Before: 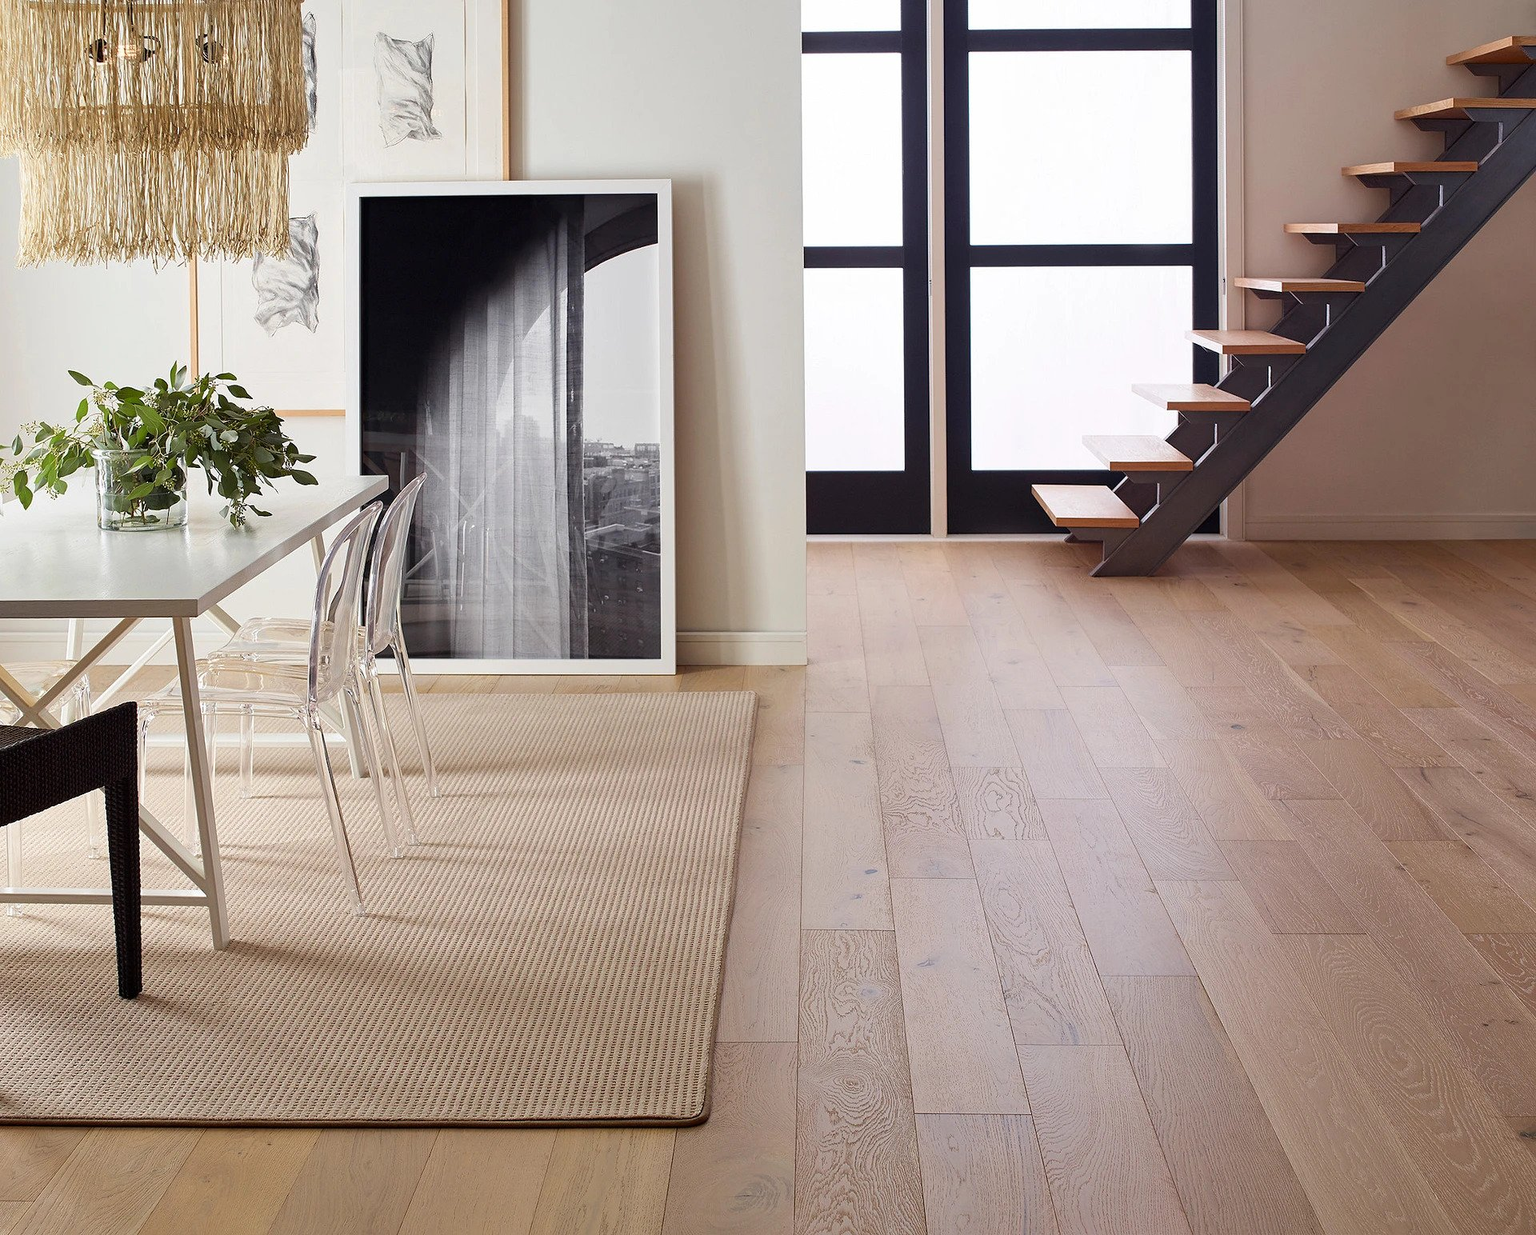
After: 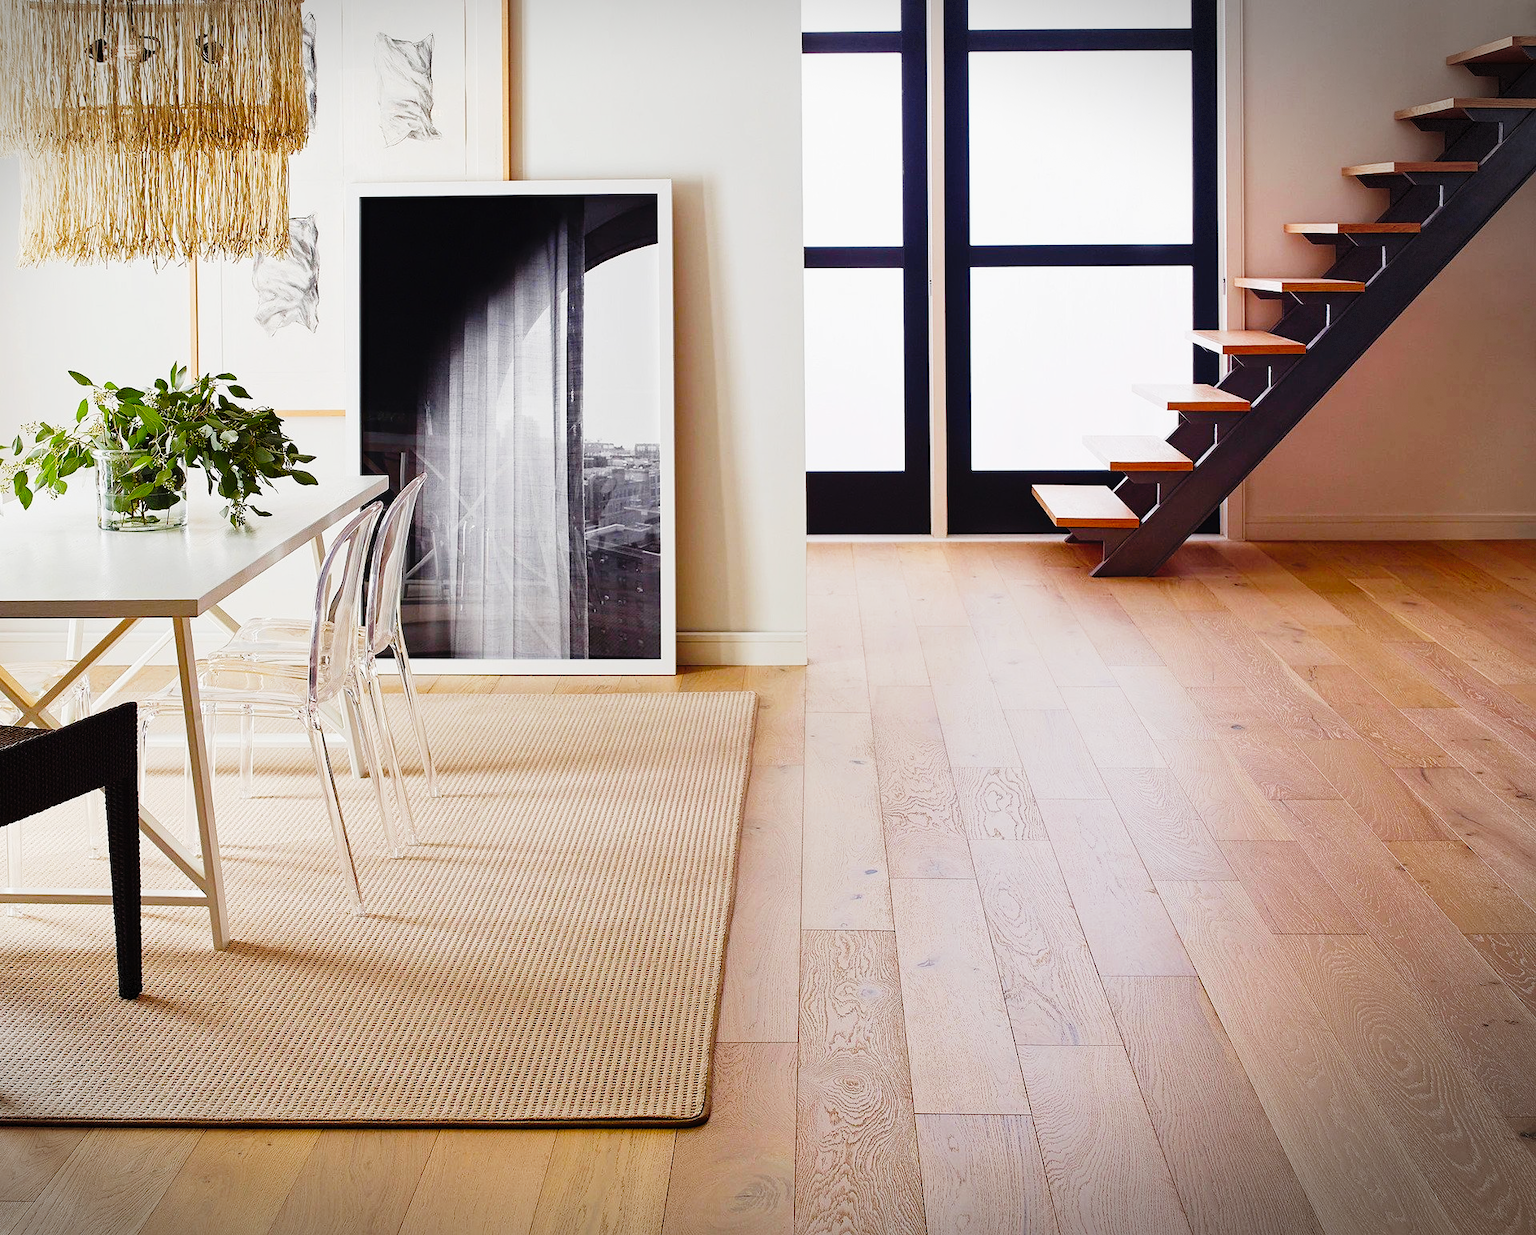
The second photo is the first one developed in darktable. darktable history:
tone curve: curves: ch0 [(0, 0.014) (0.17, 0.099) (0.398, 0.423) (0.725, 0.828) (0.872, 0.918) (1, 0.981)]; ch1 [(0, 0) (0.402, 0.36) (0.489, 0.491) (0.5, 0.503) (0.515, 0.52) (0.545, 0.572) (0.615, 0.662) (0.701, 0.725) (1, 1)]; ch2 [(0, 0) (0.42, 0.458) (0.485, 0.499) (0.503, 0.503) (0.531, 0.542) (0.561, 0.594) (0.644, 0.694) (0.717, 0.753) (1, 0.991)], preserve colors none
color balance rgb: perceptual saturation grading › global saturation 23.299%, perceptual saturation grading › highlights -24.117%, perceptual saturation grading › mid-tones 24.286%, perceptual saturation grading › shadows 40.08%
vignetting: fall-off start 99.38%, center (-0.12, -0.009), width/height ratio 1.323, dithering 8-bit output, unbound false
